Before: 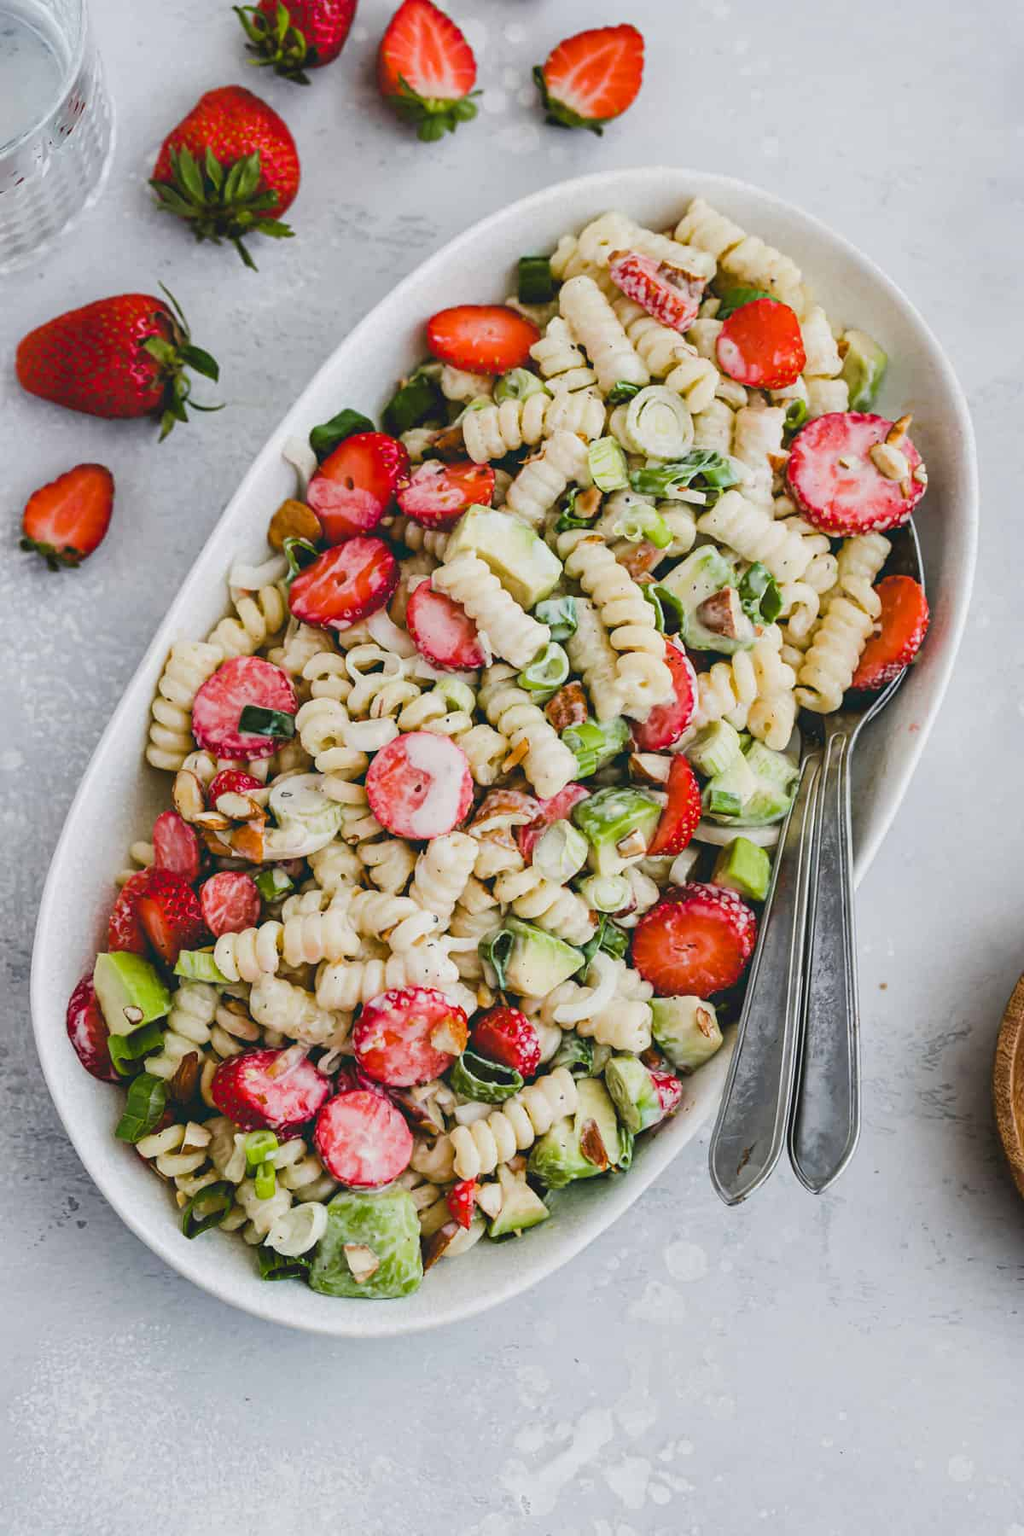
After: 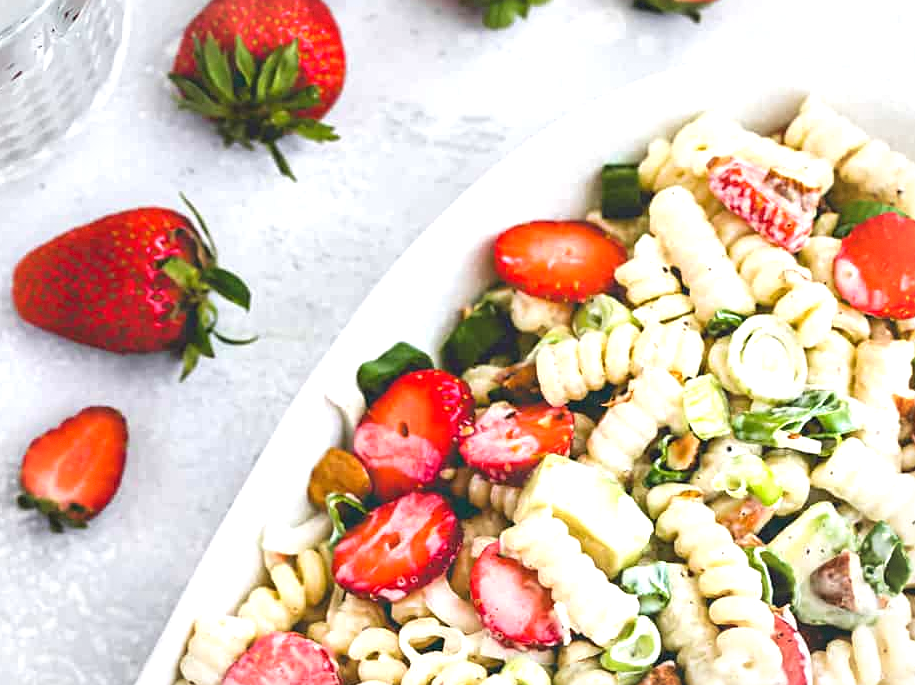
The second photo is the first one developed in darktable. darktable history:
vignetting: fall-off start 91%, fall-off radius 39.39%, brightness -0.182, saturation -0.3, width/height ratio 1.219, shape 1.3, dithering 8-bit output, unbound false
crop: left 0.579%, top 7.627%, right 23.167%, bottom 54.275%
exposure: black level correction 0, exposure 1 EV, compensate exposure bias true, compensate highlight preservation false
sharpen: amount 0.2
